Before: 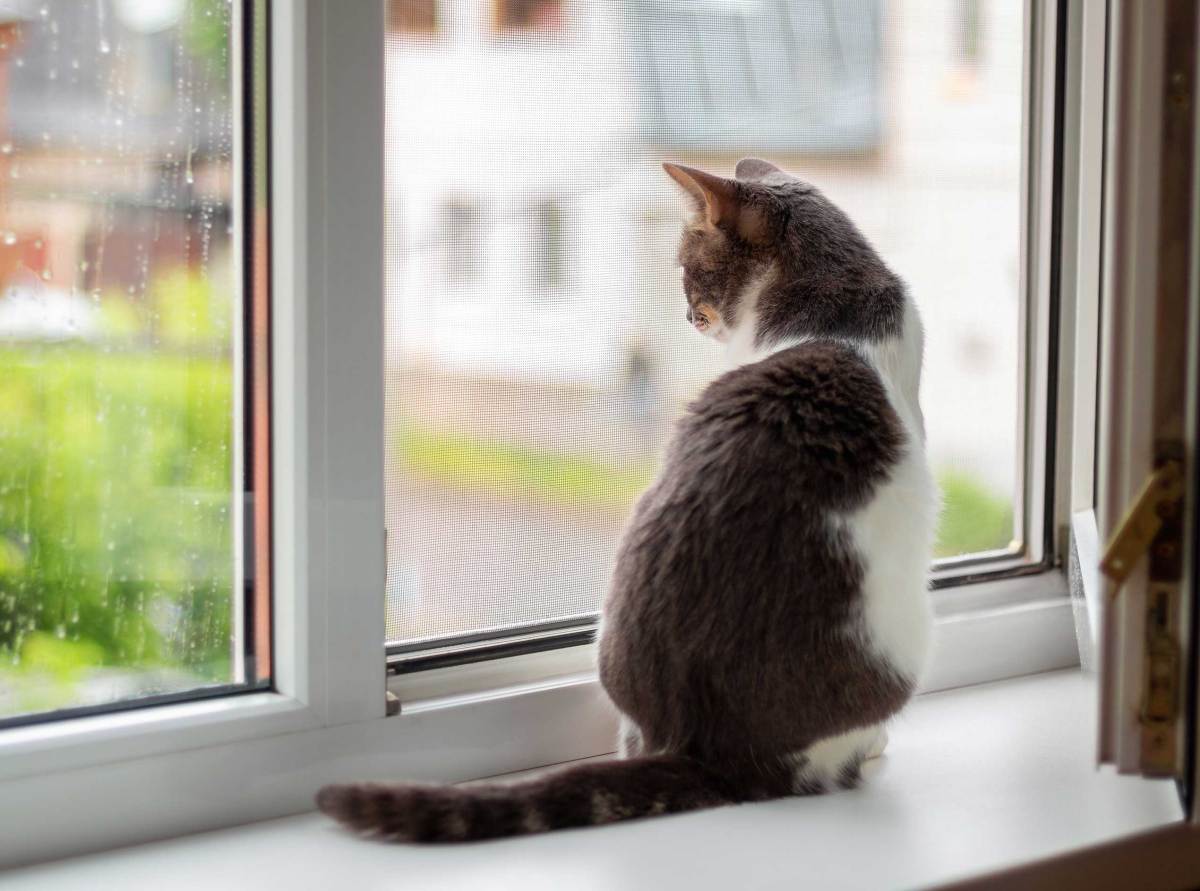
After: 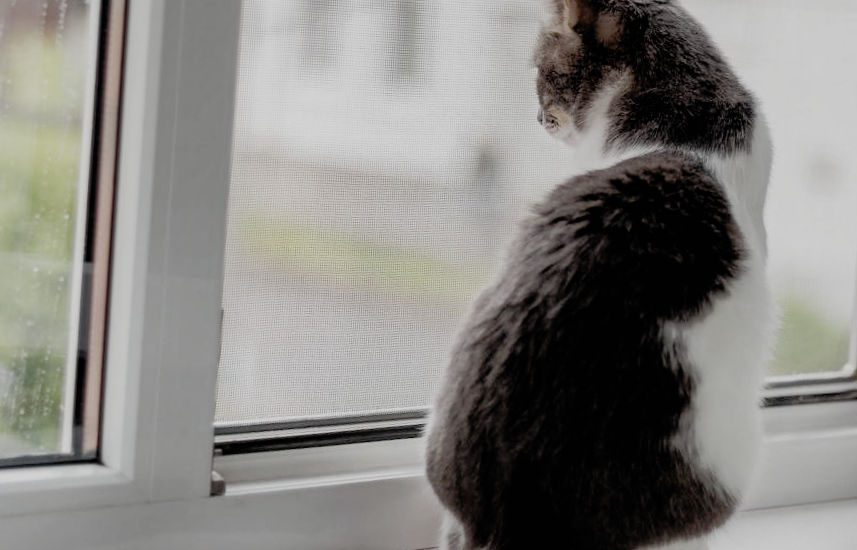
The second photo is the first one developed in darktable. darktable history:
filmic rgb: black relative exposure -5.04 EV, white relative exposure 3.98 EV, hardness 2.88, contrast 1.2, highlights saturation mix -30.86%, preserve chrominance no, color science v5 (2021)
crop and rotate: angle -3.93°, left 9.857%, top 20.679%, right 12.295%, bottom 11.971%
shadows and highlights: on, module defaults
